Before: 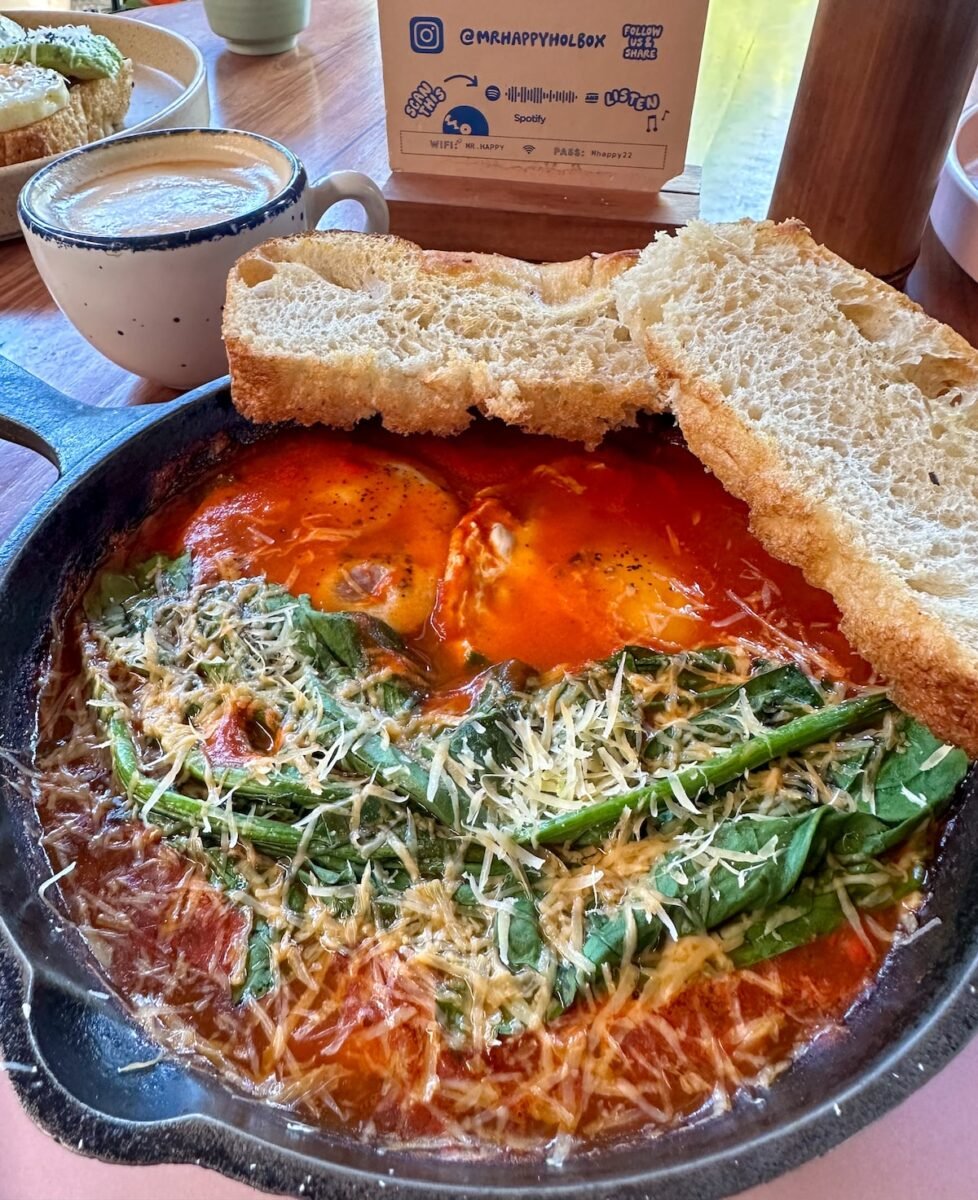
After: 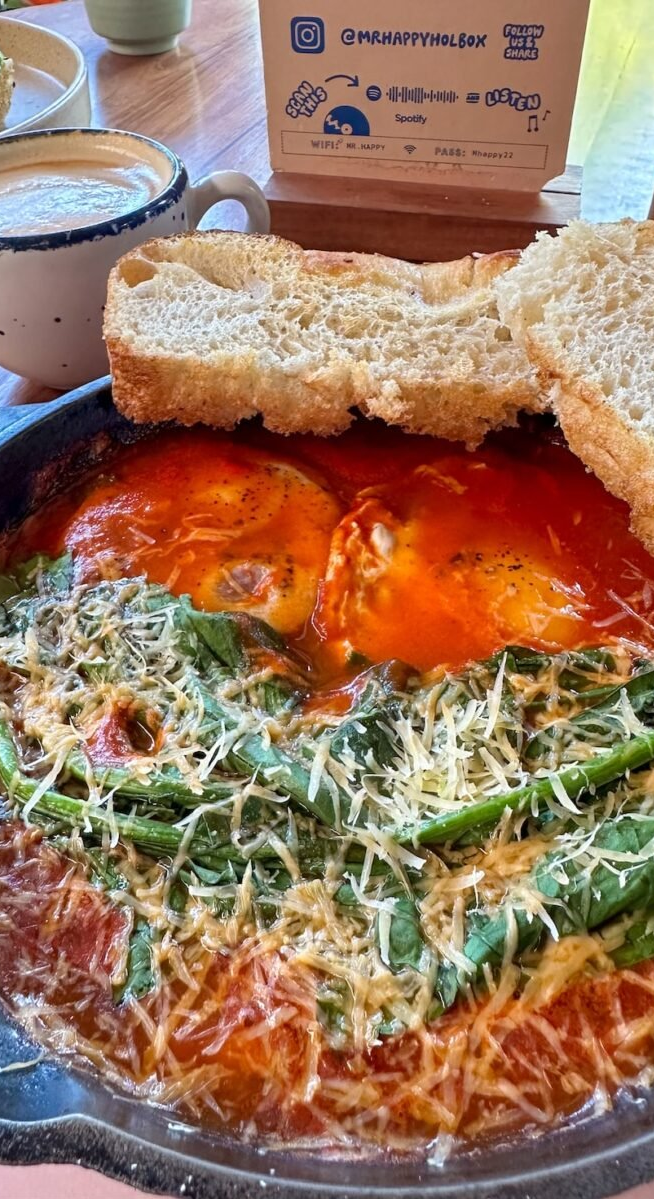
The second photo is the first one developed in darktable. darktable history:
crop and rotate: left 12.257%, right 20.78%
